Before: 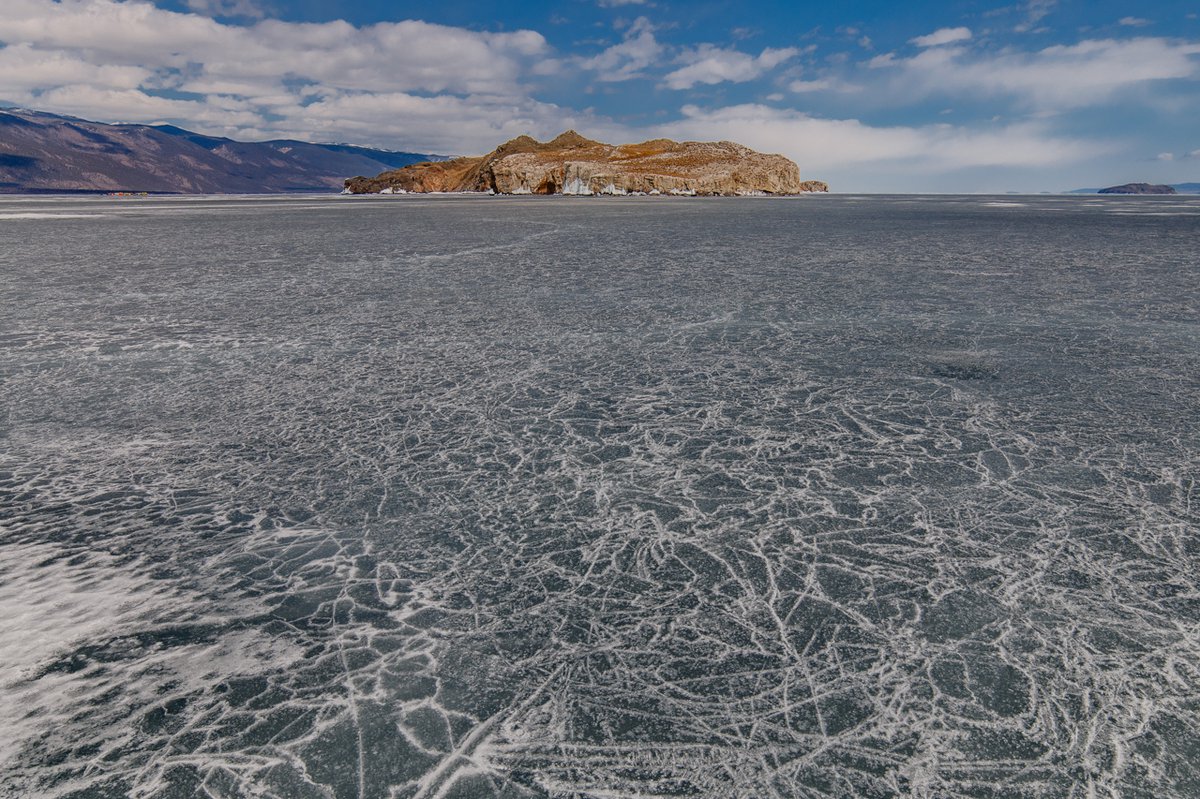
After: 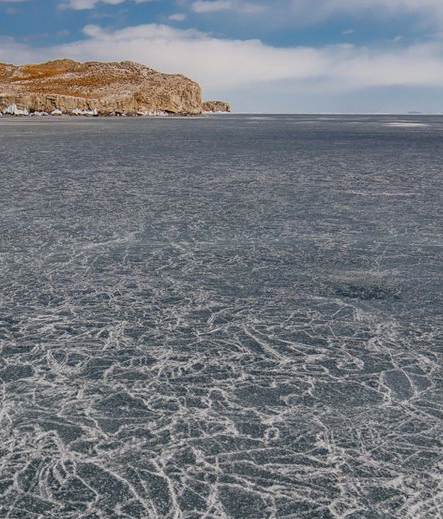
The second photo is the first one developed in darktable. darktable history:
exposure: exposure 0.201 EV, compensate highlight preservation false
crop and rotate: left 49.883%, top 10.137%, right 13.144%, bottom 24.819%
tone equalizer: mask exposure compensation -0.489 EV
